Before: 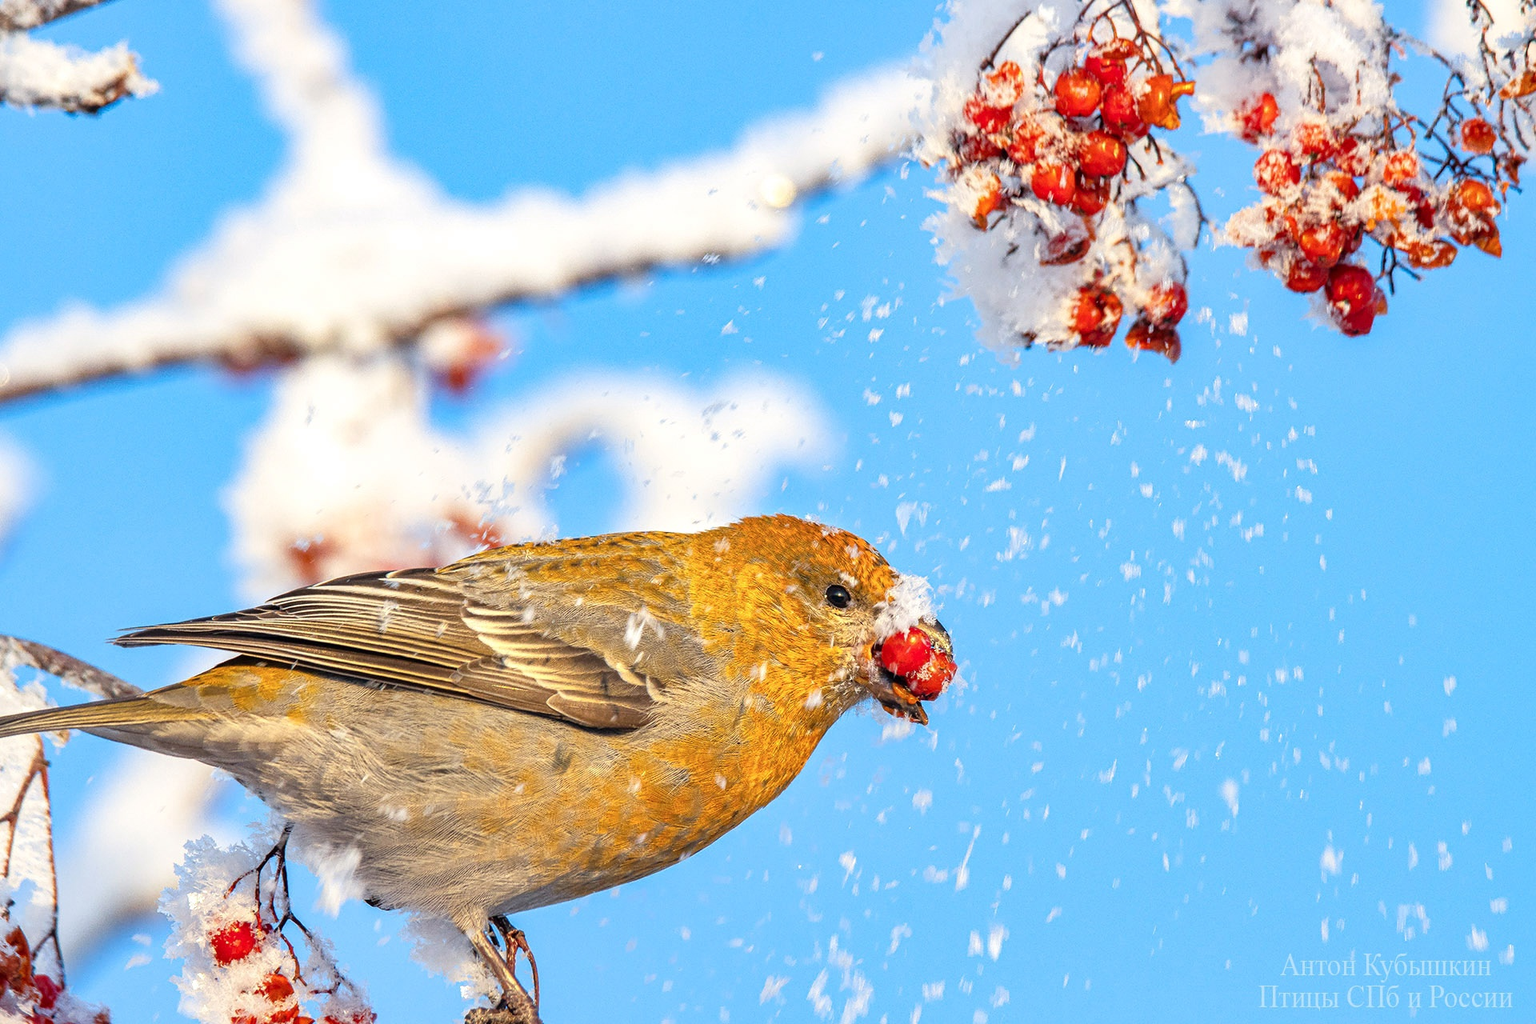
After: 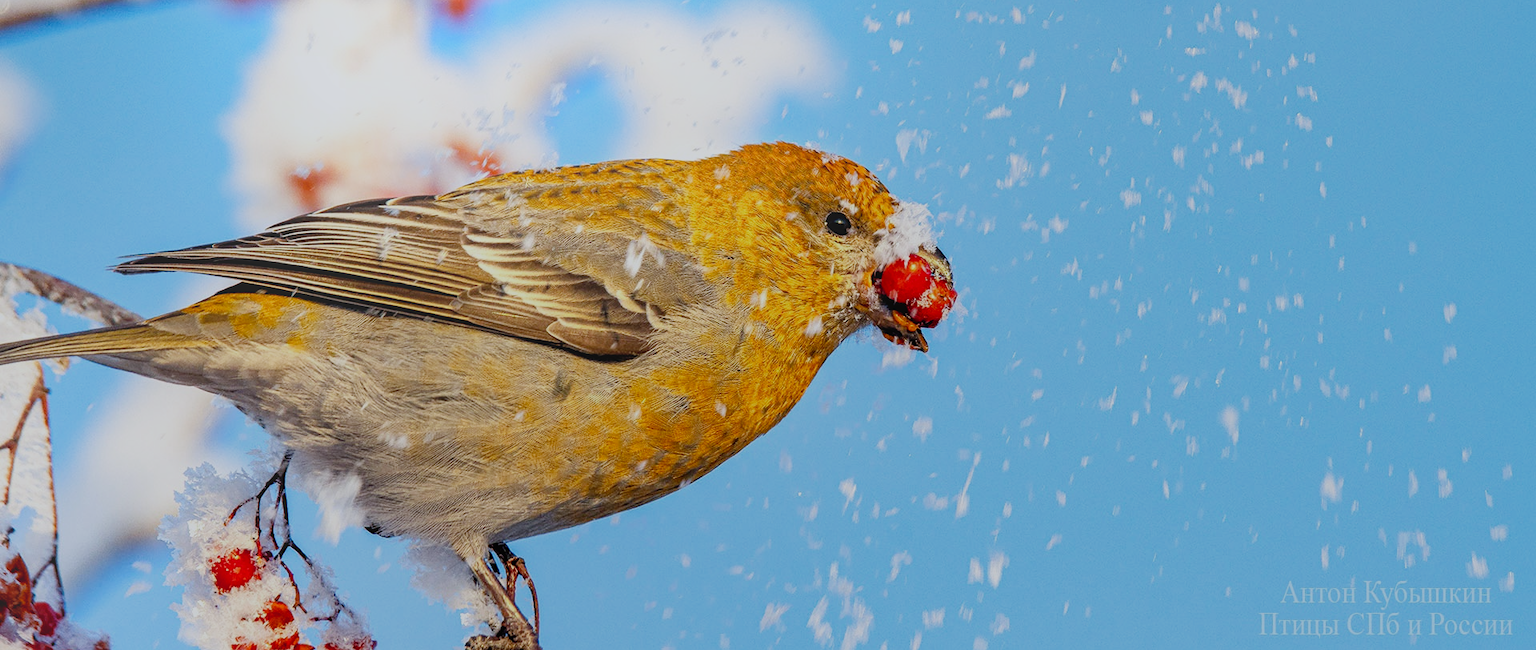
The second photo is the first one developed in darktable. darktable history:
white balance: red 0.976, blue 1.04
bloom: size 40%
filmic rgb: middle gray luminance 29%, black relative exposure -10.3 EV, white relative exposure 5.5 EV, threshold 6 EV, target black luminance 0%, hardness 3.95, latitude 2.04%, contrast 1.132, highlights saturation mix 5%, shadows ↔ highlights balance 15.11%, add noise in highlights 0, preserve chrominance no, color science v3 (2019), use custom middle-gray values true, iterations of high-quality reconstruction 0, contrast in highlights soft, enable highlight reconstruction true
crop and rotate: top 36.435%
